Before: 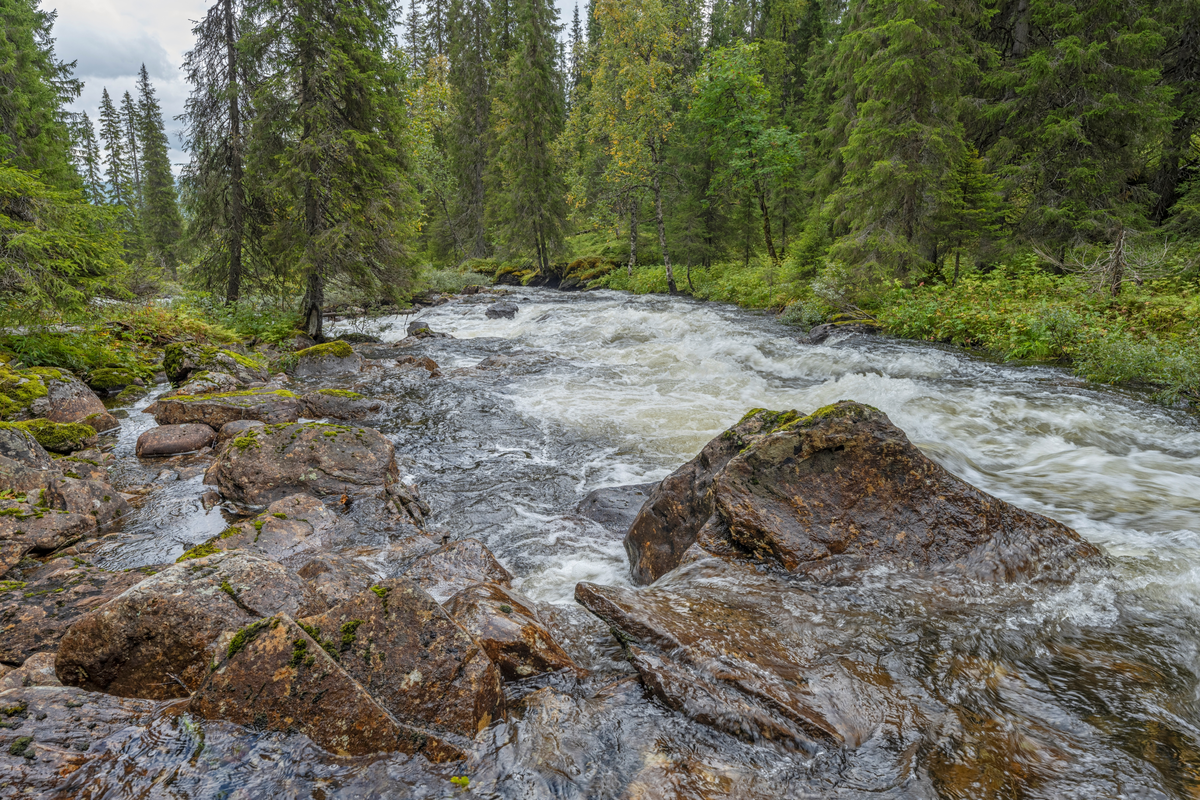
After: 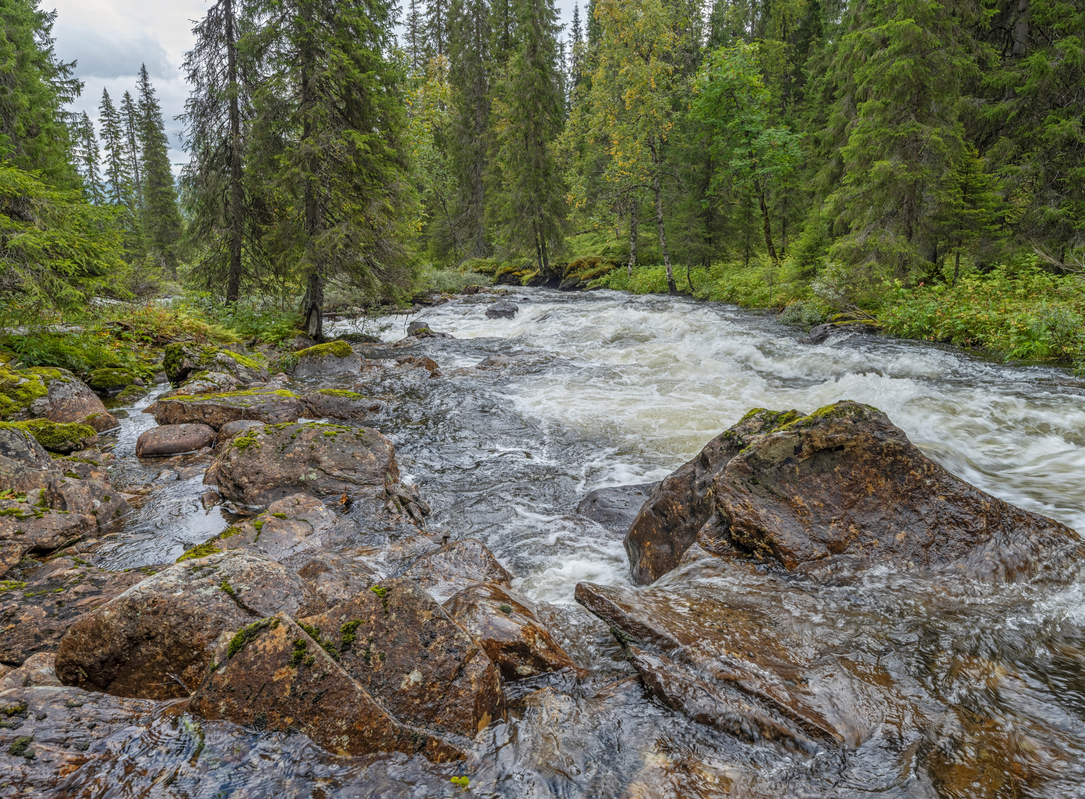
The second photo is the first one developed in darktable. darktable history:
crop: right 9.52%, bottom 0.031%
levels: levels [0, 0.498, 0.996]
